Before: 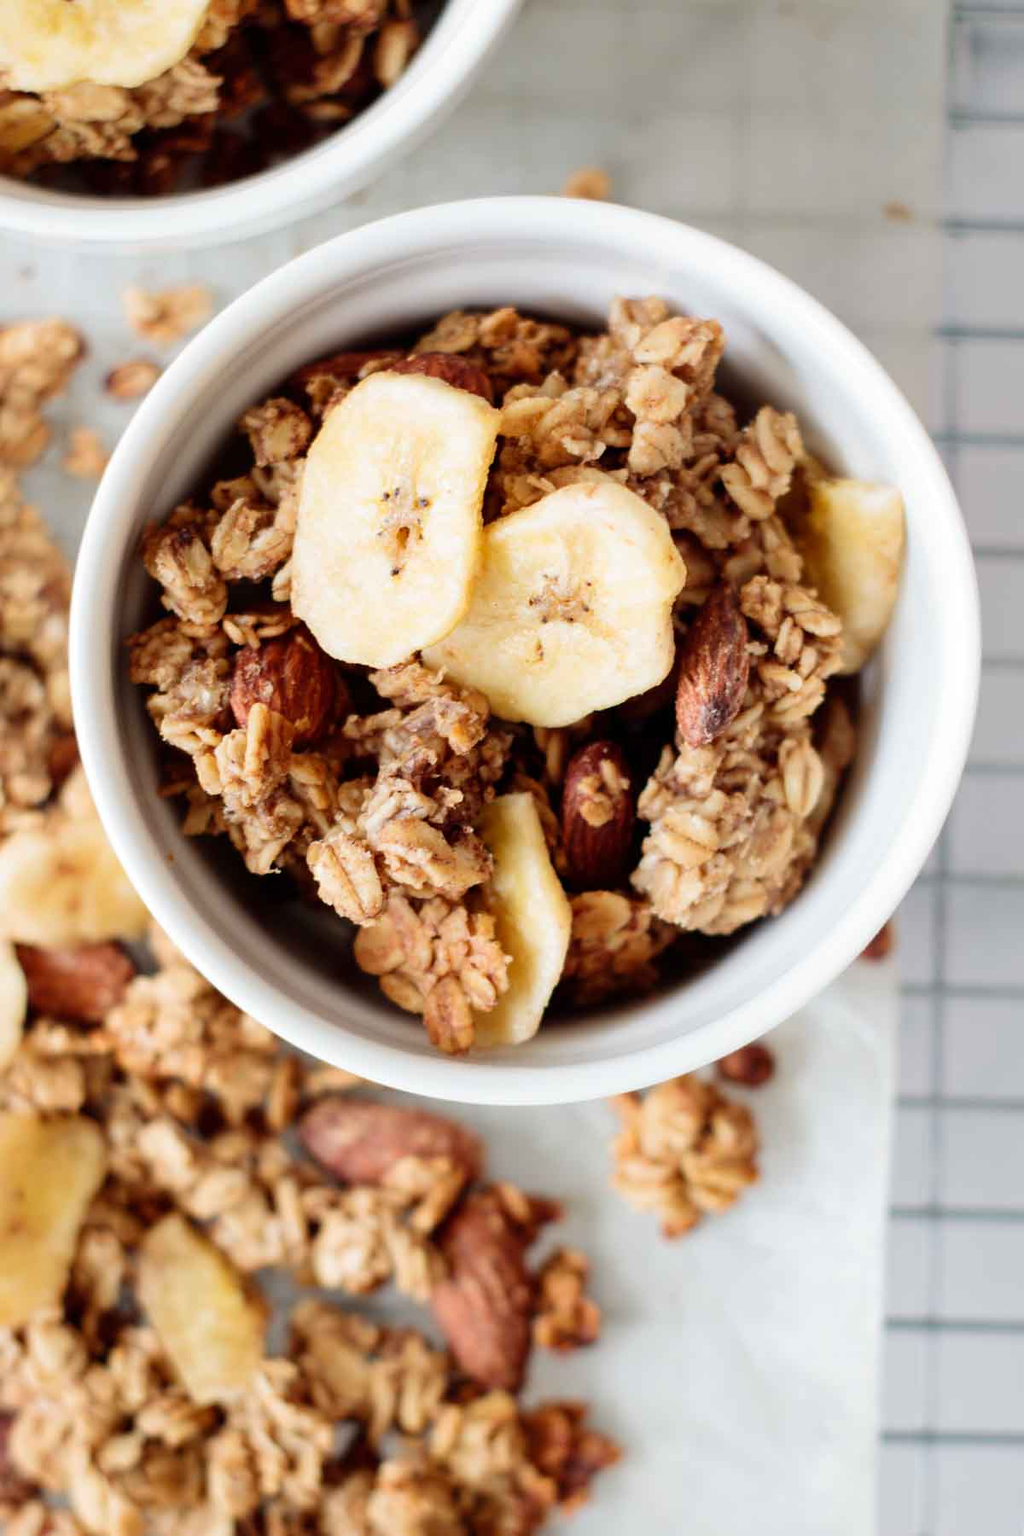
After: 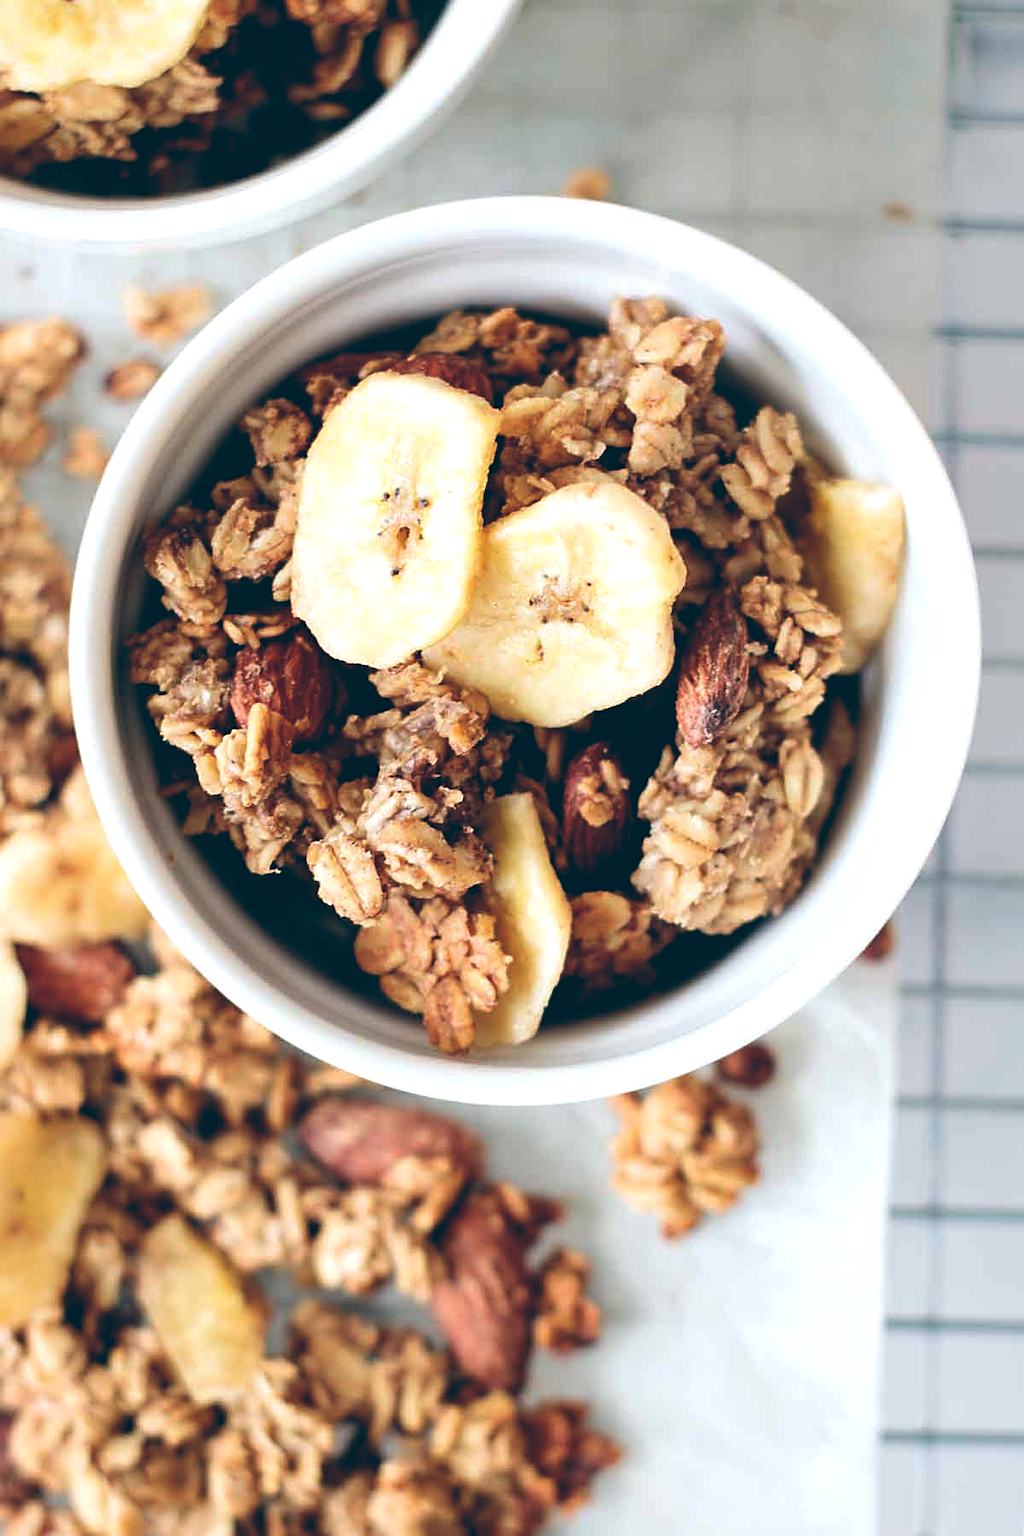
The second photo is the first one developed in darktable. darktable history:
sharpen: on, module defaults
color balance: lift [1.016, 0.983, 1, 1.017], gamma [0.958, 1, 1, 1], gain [0.981, 1.007, 0.993, 1.002], input saturation 118.26%, contrast 13.43%, contrast fulcrum 21.62%, output saturation 82.76%
